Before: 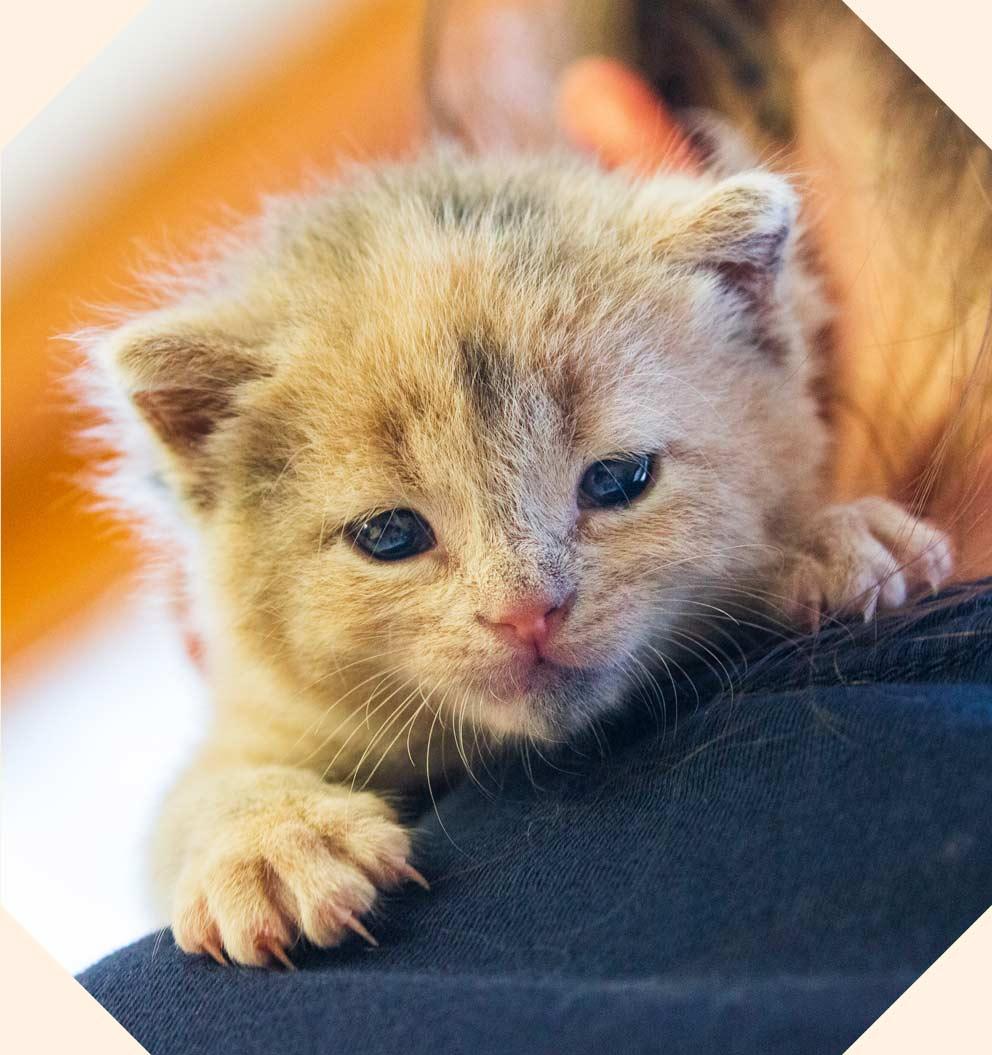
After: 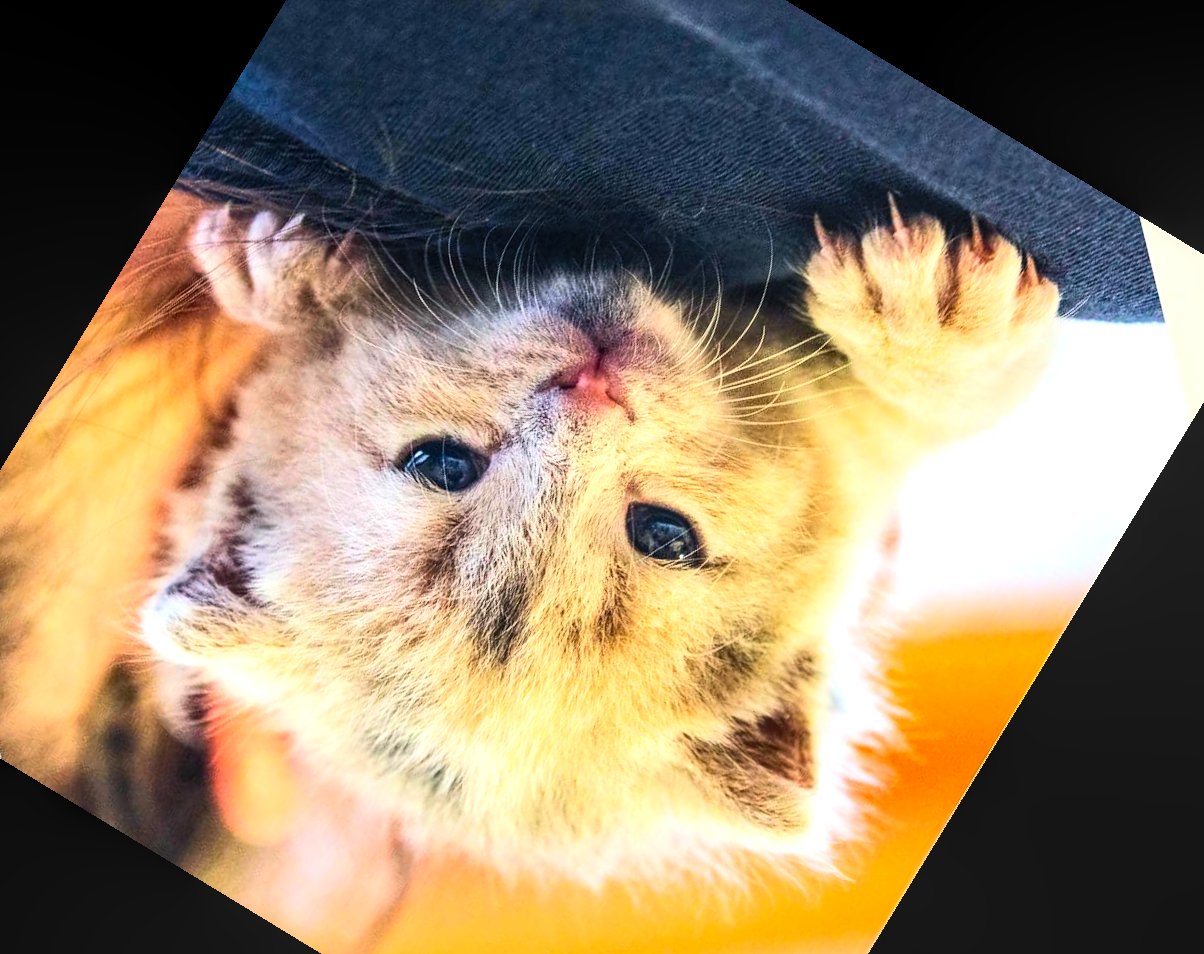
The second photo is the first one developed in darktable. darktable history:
crop and rotate: angle 148.68°, left 9.111%, top 15.603%, right 4.588%, bottom 17.041%
local contrast: on, module defaults
tone equalizer: -8 EV -0.75 EV, -7 EV -0.7 EV, -6 EV -0.6 EV, -5 EV -0.4 EV, -3 EV 0.4 EV, -2 EV 0.6 EV, -1 EV 0.7 EV, +0 EV 0.75 EV, edges refinement/feathering 500, mask exposure compensation -1.57 EV, preserve details no
contrast brightness saturation: contrast 0.2, brightness 0.16, saturation 0.22
